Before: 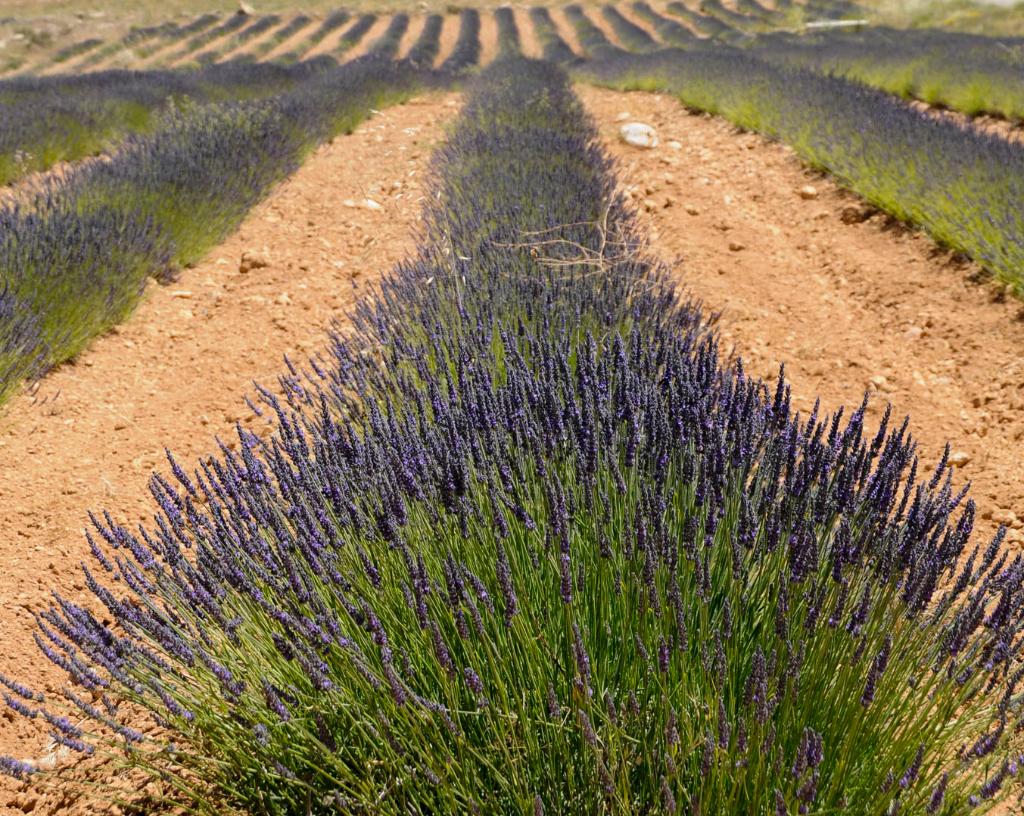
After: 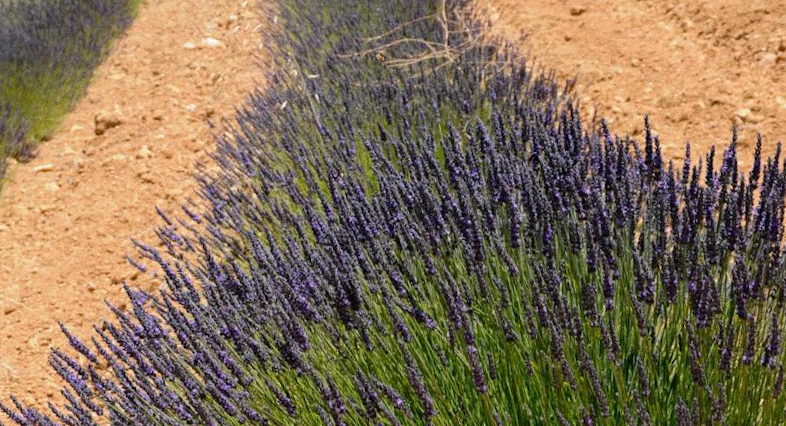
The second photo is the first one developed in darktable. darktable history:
crop and rotate: angle -3.27°, left 5.211%, top 5.211%, right 4.607%, bottom 4.607%
rotate and perspective: rotation -14.8°, crop left 0.1, crop right 0.903, crop top 0.25, crop bottom 0.748
grain: on, module defaults
